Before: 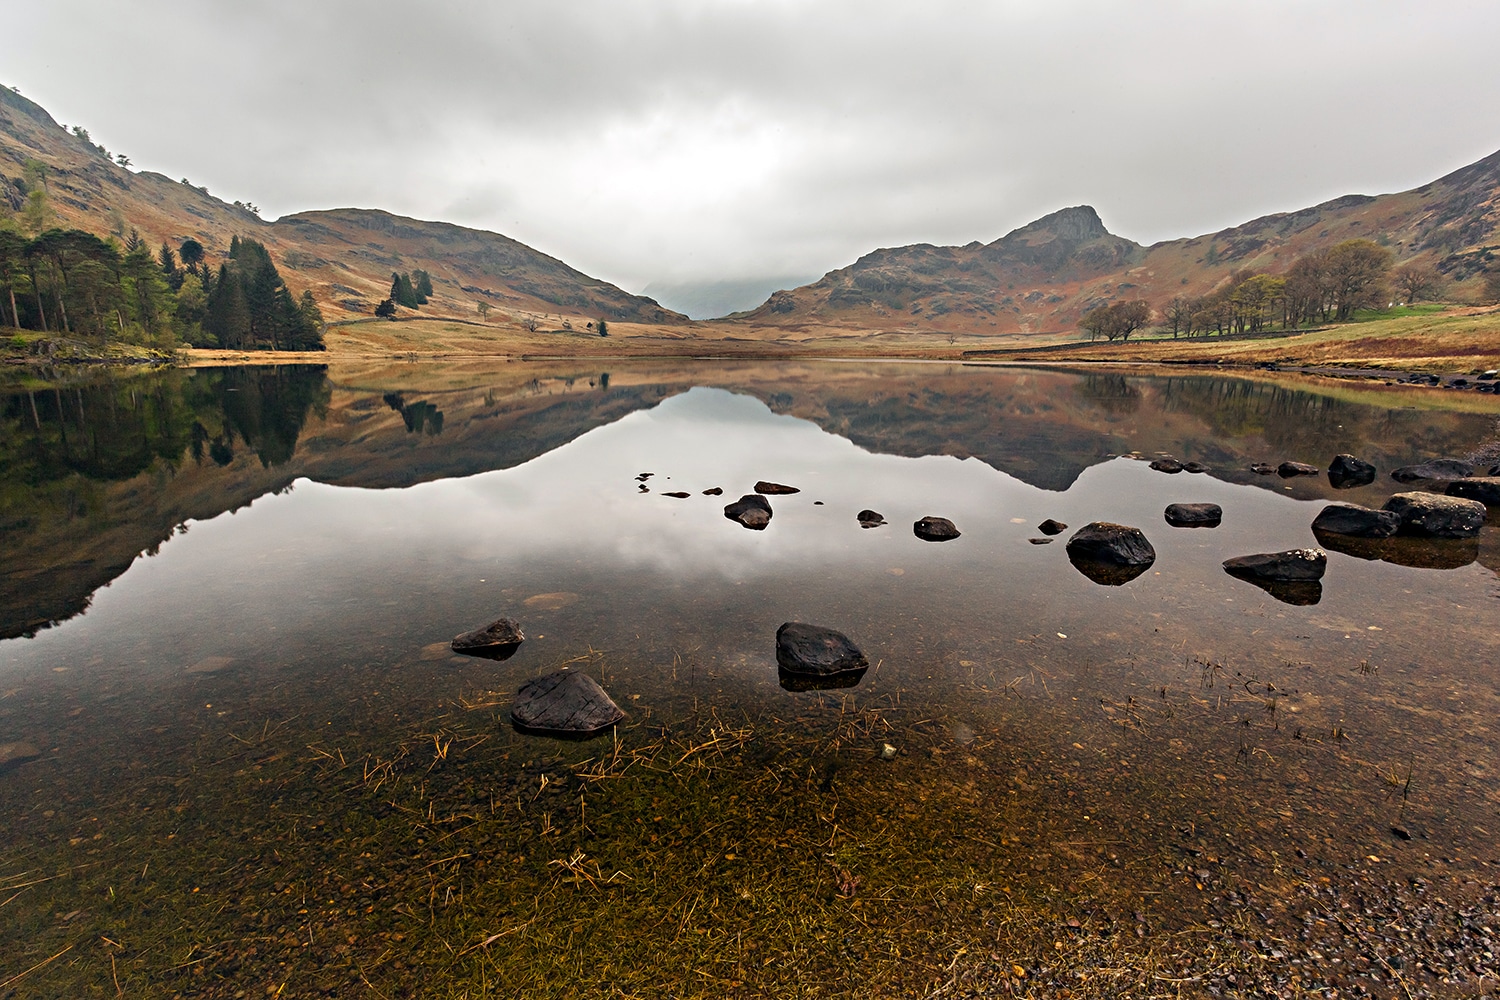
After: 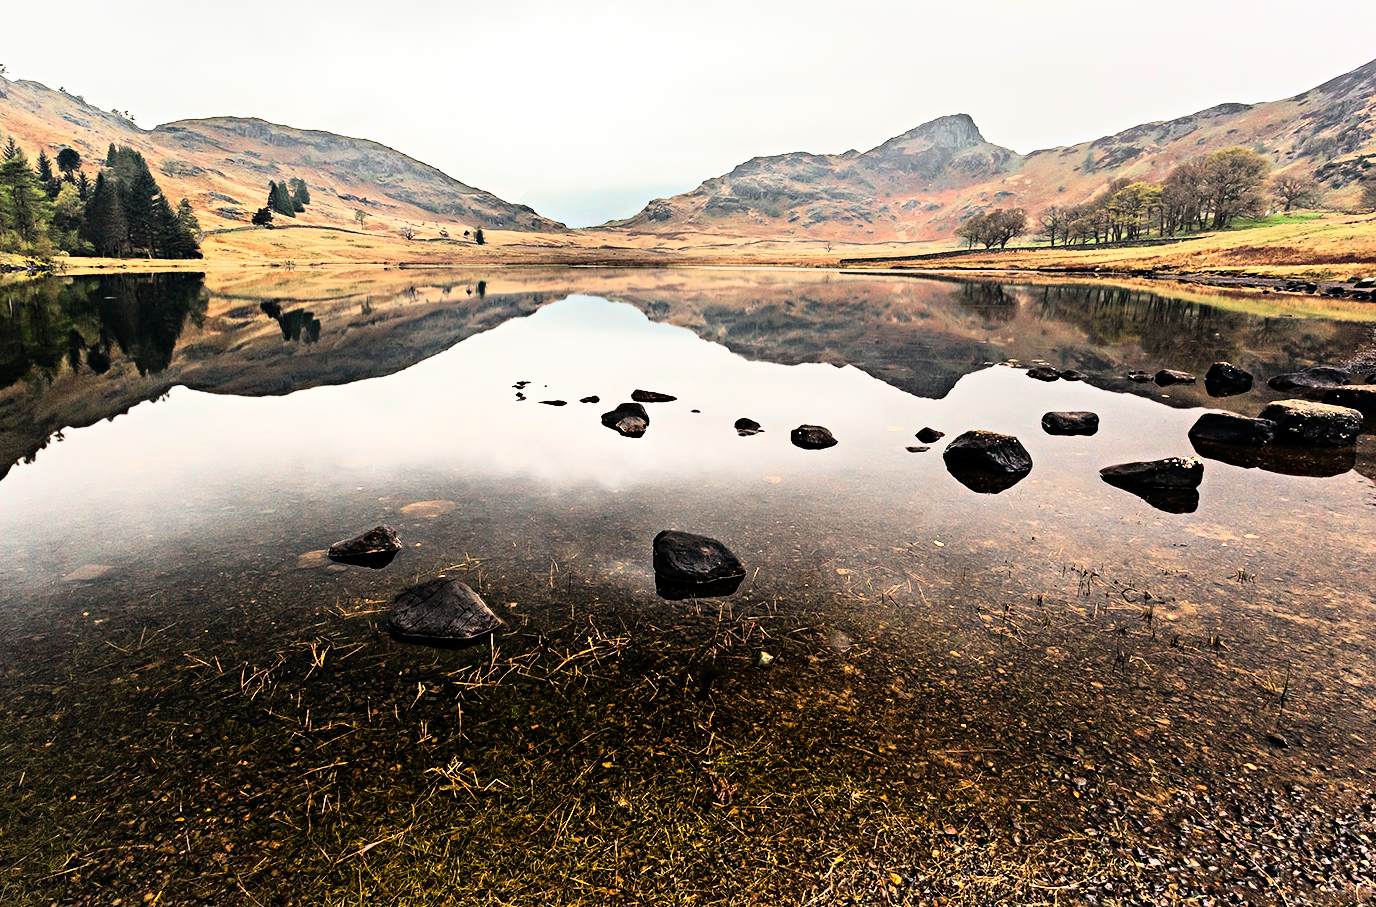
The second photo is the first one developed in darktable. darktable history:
white balance: emerald 1
rgb curve: curves: ch0 [(0, 0) (0.21, 0.15) (0.24, 0.21) (0.5, 0.75) (0.75, 0.96) (0.89, 0.99) (1, 1)]; ch1 [(0, 0.02) (0.21, 0.13) (0.25, 0.2) (0.5, 0.67) (0.75, 0.9) (0.89, 0.97) (1, 1)]; ch2 [(0, 0.02) (0.21, 0.13) (0.25, 0.2) (0.5, 0.67) (0.75, 0.9) (0.89, 0.97) (1, 1)], compensate middle gray true
crop and rotate: left 8.262%, top 9.226%
